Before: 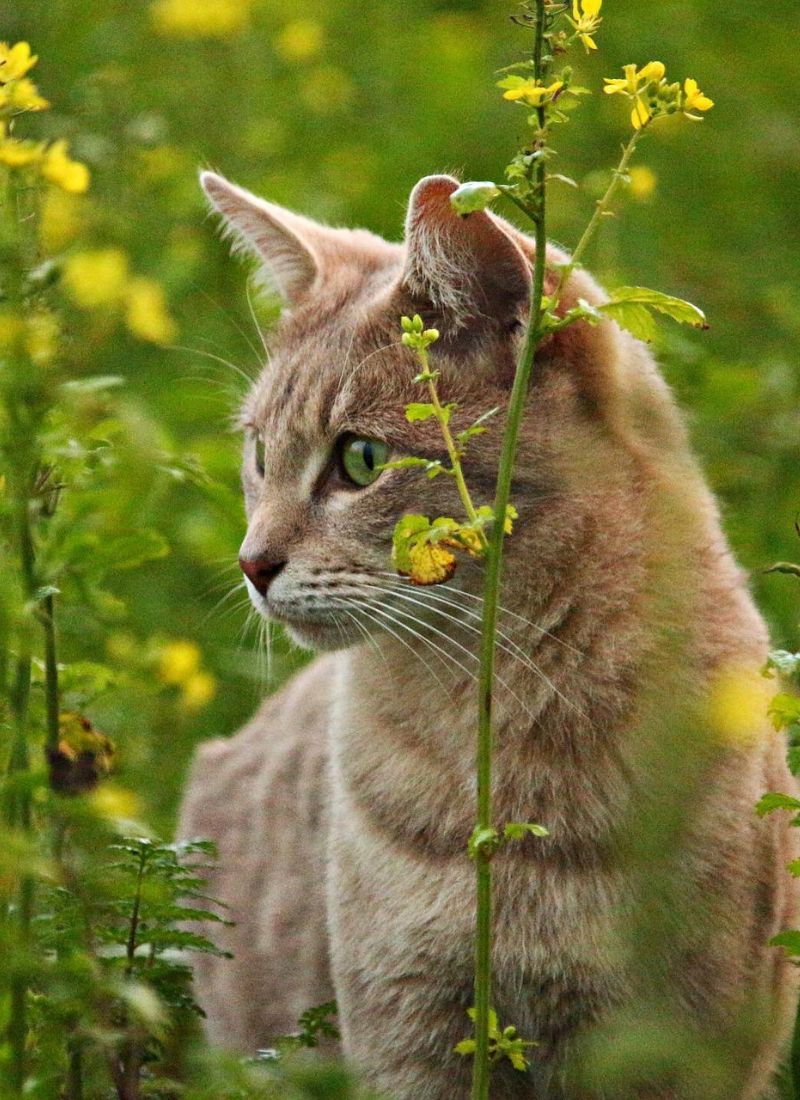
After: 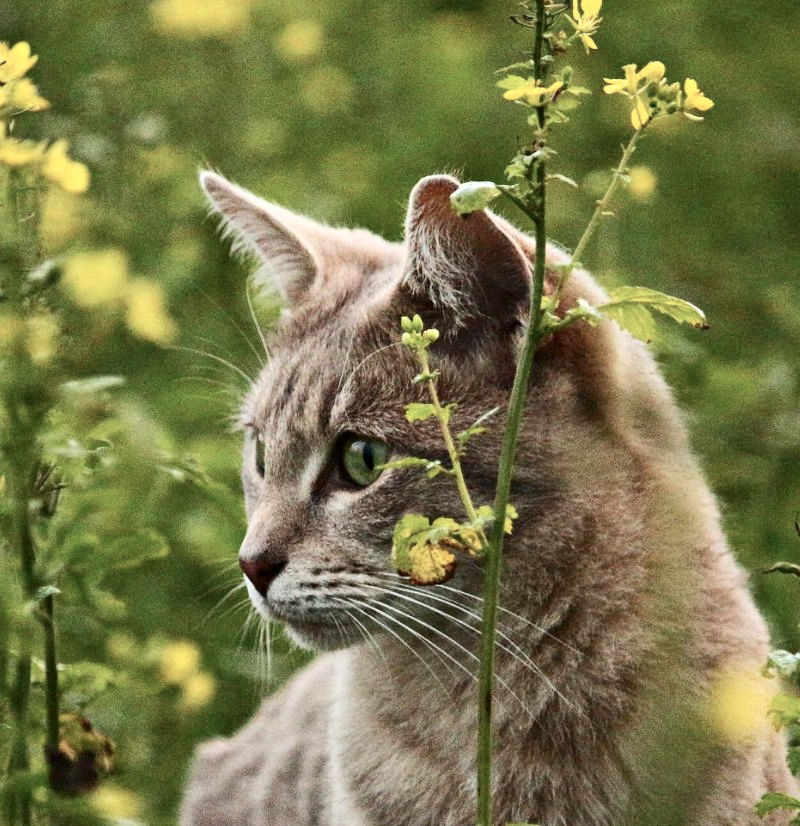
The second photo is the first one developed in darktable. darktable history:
contrast brightness saturation: contrast 0.246, saturation -0.312
exposure: compensate highlight preservation false
crop: bottom 24.888%
